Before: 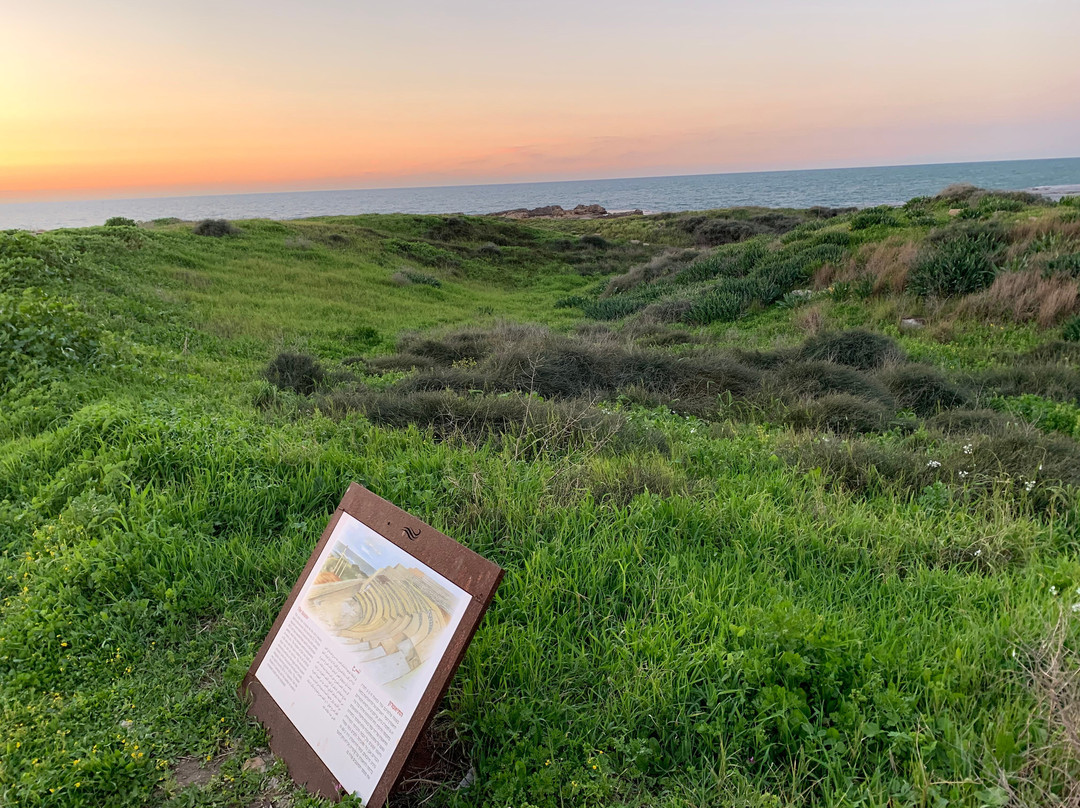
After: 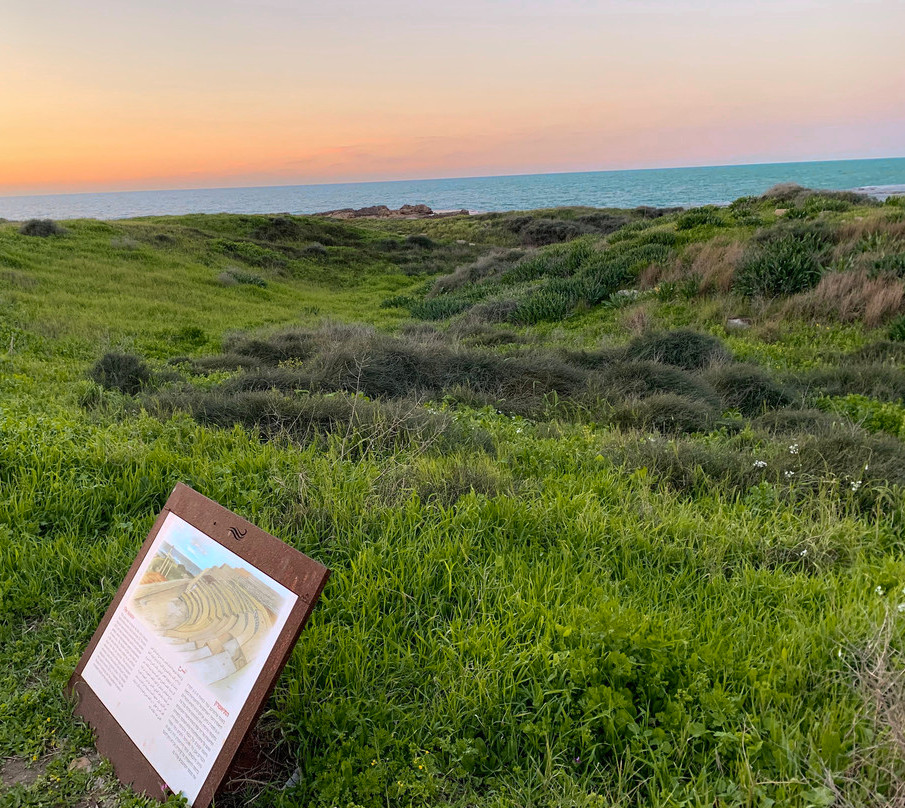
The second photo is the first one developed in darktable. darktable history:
color zones: curves: ch0 [(0.254, 0.492) (0.724, 0.62)]; ch1 [(0.25, 0.528) (0.719, 0.796)]; ch2 [(0, 0.472) (0.25, 0.5) (0.73, 0.184)]
crop: left 16.114%
